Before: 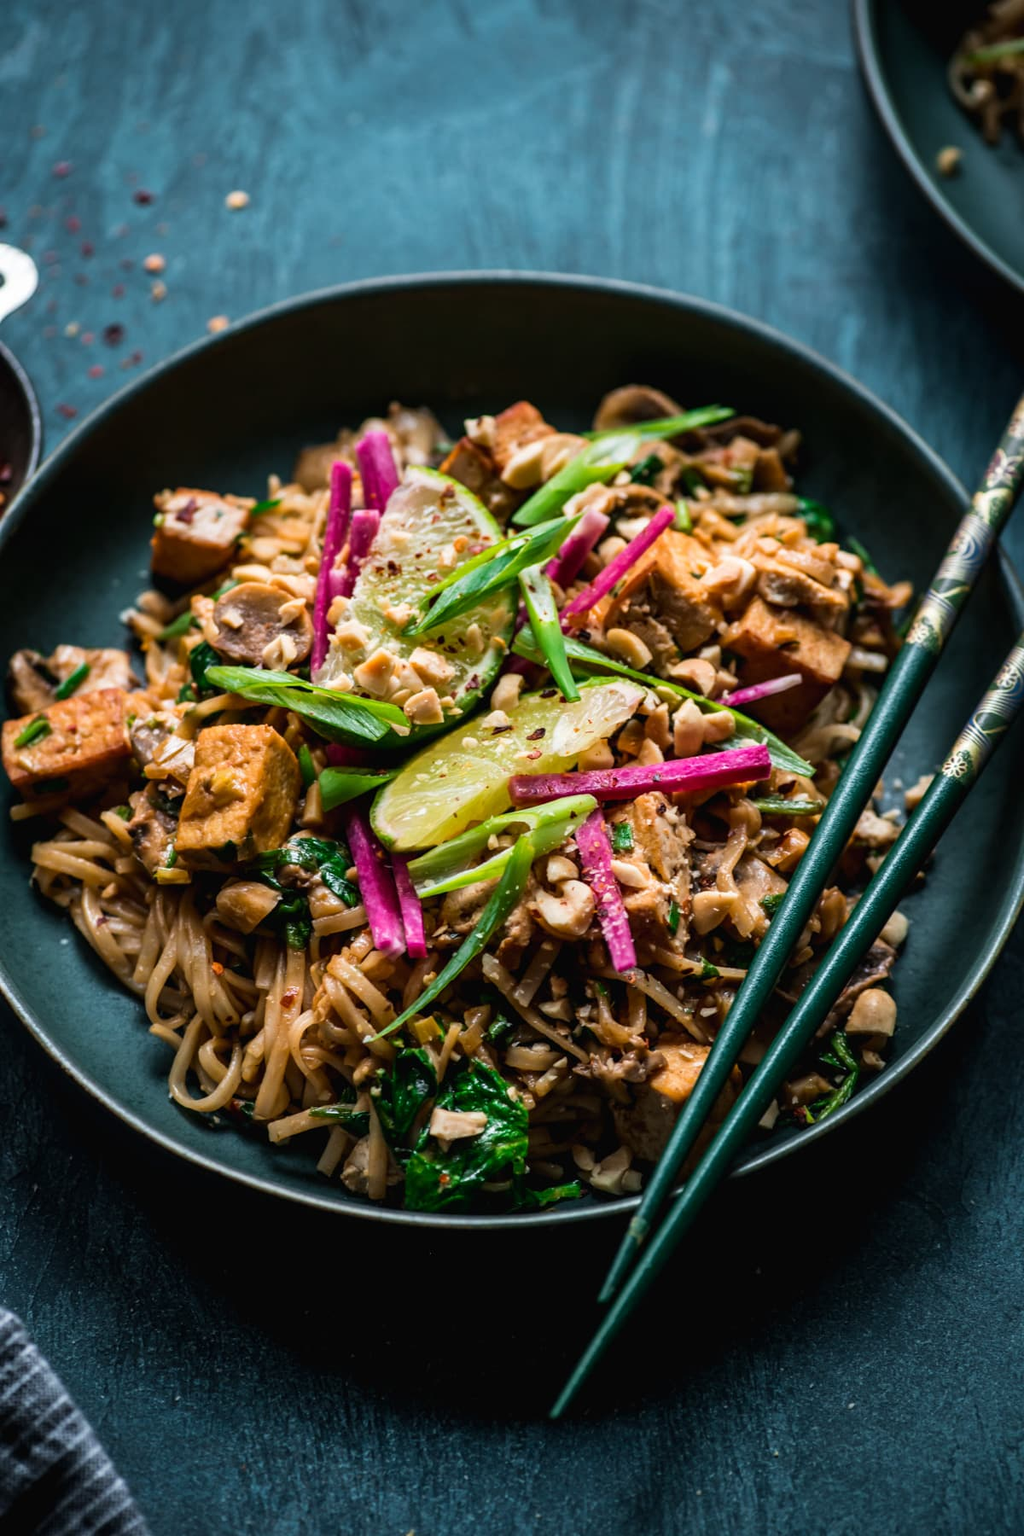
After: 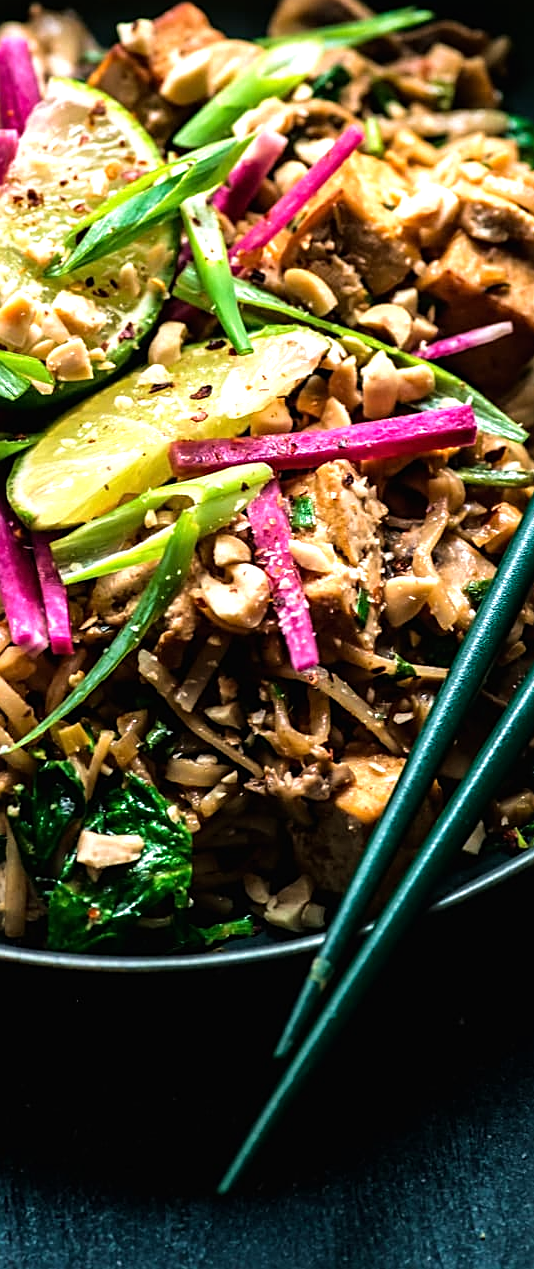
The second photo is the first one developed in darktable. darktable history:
crop: left 35.613%, top 26.019%, right 19.851%, bottom 3.445%
velvia: on, module defaults
sharpen: on, module defaults
tone equalizer: -8 EV -0.74 EV, -7 EV -0.729 EV, -6 EV -0.588 EV, -5 EV -0.406 EV, -3 EV 0.398 EV, -2 EV 0.6 EV, -1 EV 0.686 EV, +0 EV 0.749 EV
